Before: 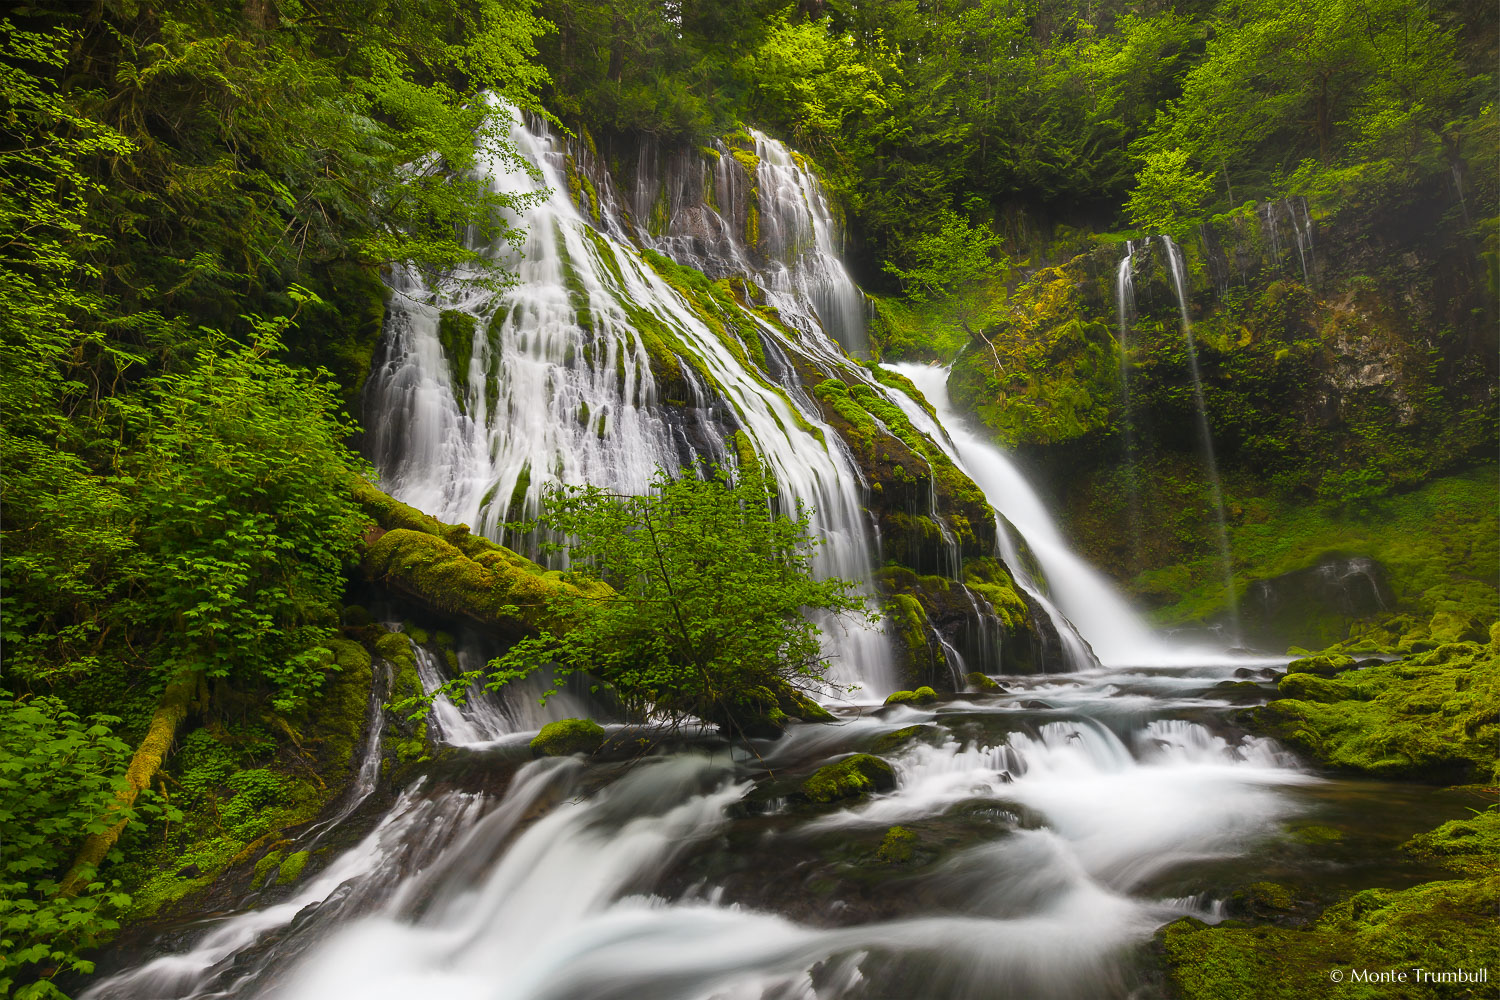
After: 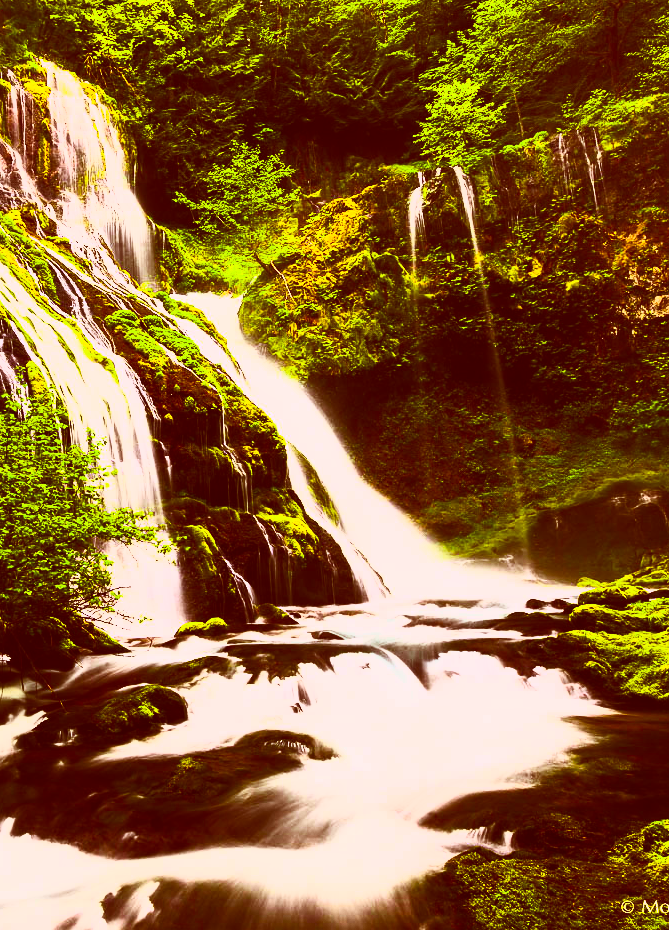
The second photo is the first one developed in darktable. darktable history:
contrast brightness saturation: contrast 0.998, brightness 0.994, saturation 0.991
local contrast: mode bilateral grid, contrast 20, coarseness 51, detail 119%, midtone range 0.2
tone curve: curves: ch0 [(0, 0.148) (0.191, 0.225) (0.39, 0.373) (0.669, 0.716) (0.847, 0.818) (1, 0.839)], color space Lab, independent channels, preserve colors none
color balance rgb: perceptual saturation grading › global saturation 36.066%, perceptual saturation grading › shadows 35.639%
levels: levels [0.129, 0.519, 0.867]
crop: left 47.281%, top 6.95%, right 8.057%
color correction: highlights a* 9.18, highlights b* 8.64, shadows a* 39.36, shadows b* 39.47, saturation 0.819
